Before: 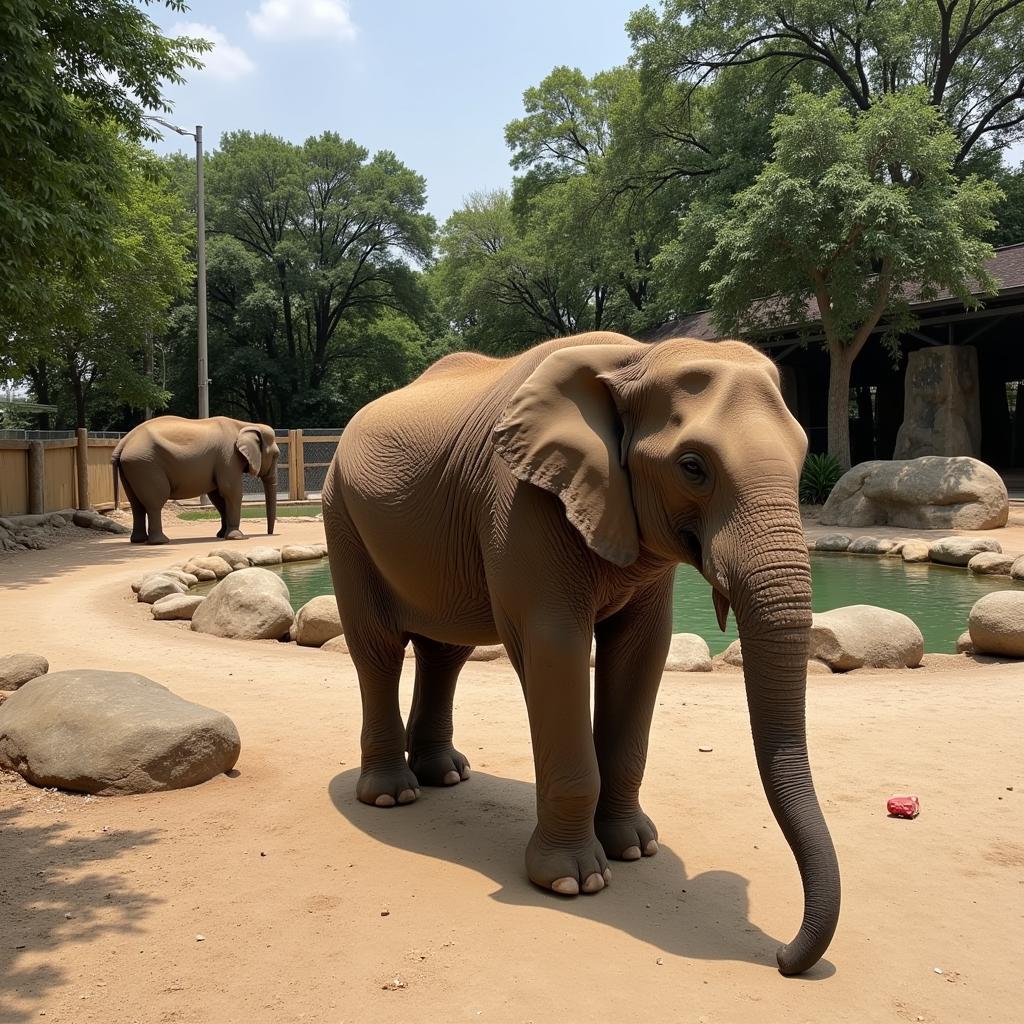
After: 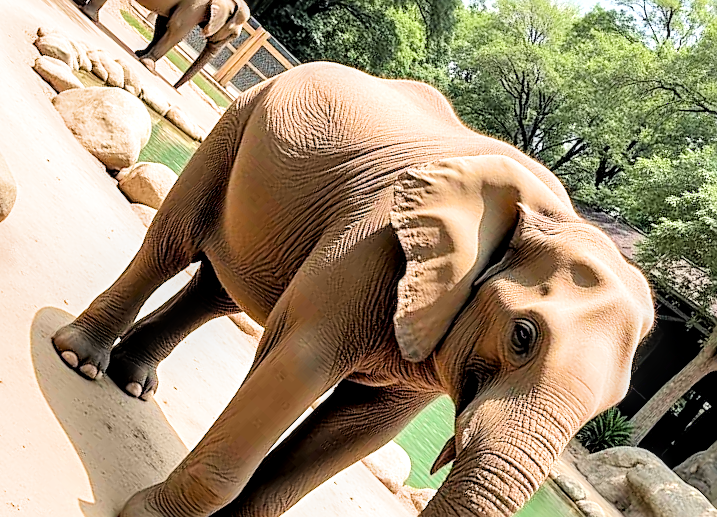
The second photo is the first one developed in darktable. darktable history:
crop and rotate: angle -44.35°, top 16.774%, right 0.951%, bottom 11.725%
exposure: black level correction 0.001, exposure 1.643 EV, compensate highlight preservation false
tone equalizer: -8 EV -0.722 EV, -7 EV -0.687 EV, -6 EV -0.578 EV, -5 EV -0.367 EV, -3 EV 0.366 EV, -2 EV 0.6 EV, -1 EV 0.676 EV, +0 EV 0.736 EV
filmic rgb: black relative exposure -7.39 EV, white relative exposure 5.09 EV, hardness 3.19, color science v6 (2022), iterations of high-quality reconstruction 0
sharpen: on, module defaults
local contrast: detail 142%
levels: levels [0, 0.498, 1]
